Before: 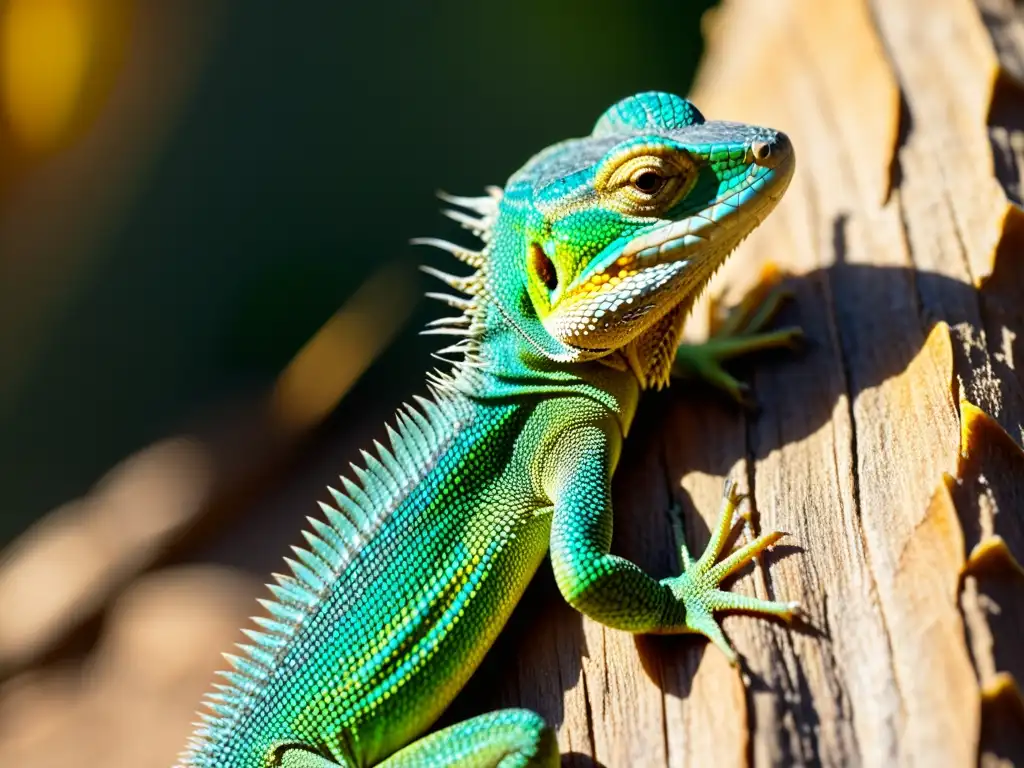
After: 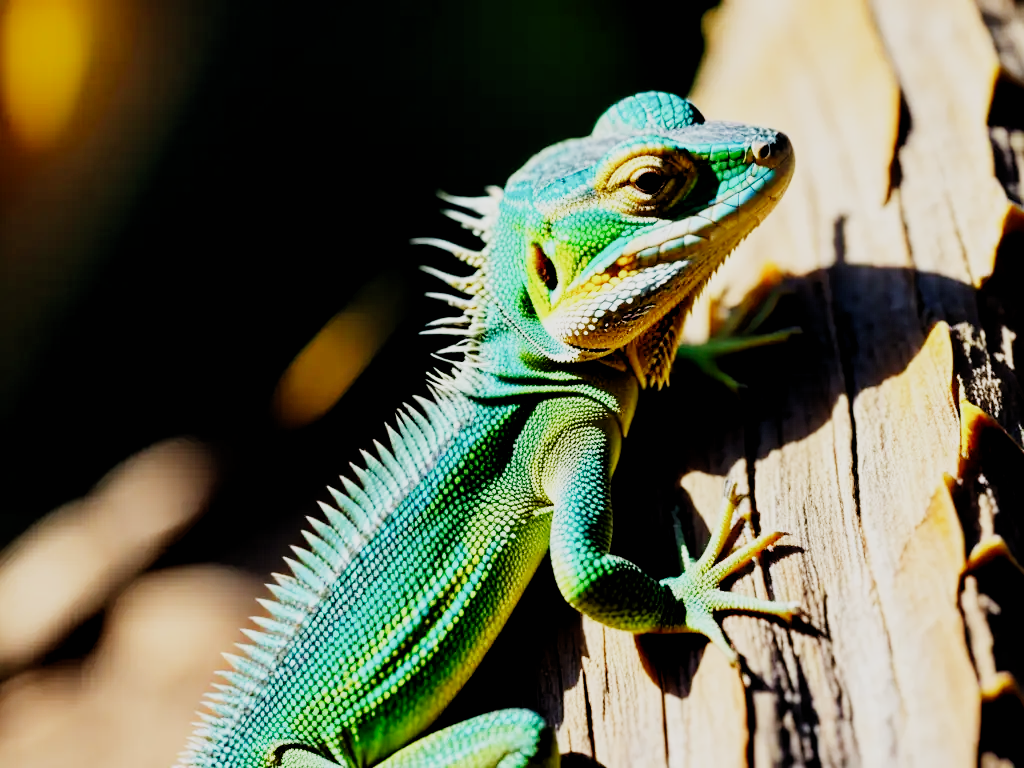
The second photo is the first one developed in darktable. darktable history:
rgb levels: levels [[0.013, 0.434, 0.89], [0, 0.5, 1], [0, 0.5, 1]]
sigmoid: contrast 1.69, skew -0.23, preserve hue 0%, red attenuation 0.1, red rotation 0.035, green attenuation 0.1, green rotation -0.017, blue attenuation 0.15, blue rotation -0.052, base primaries Rec2020
